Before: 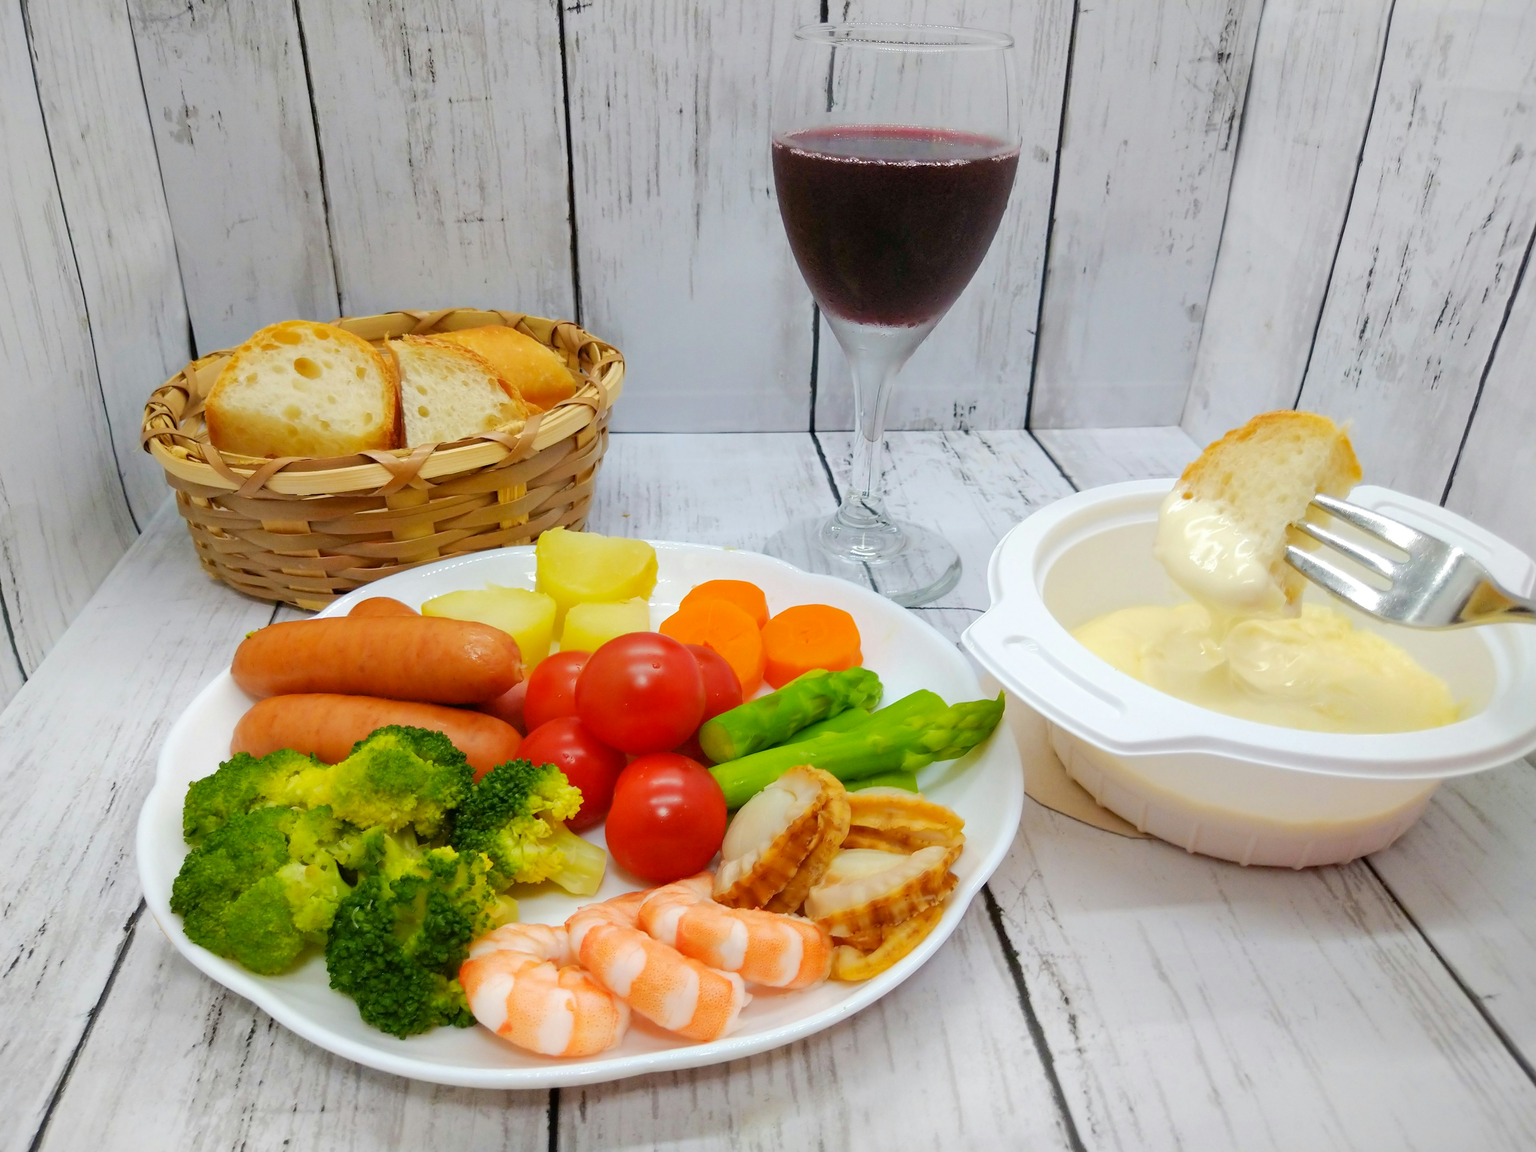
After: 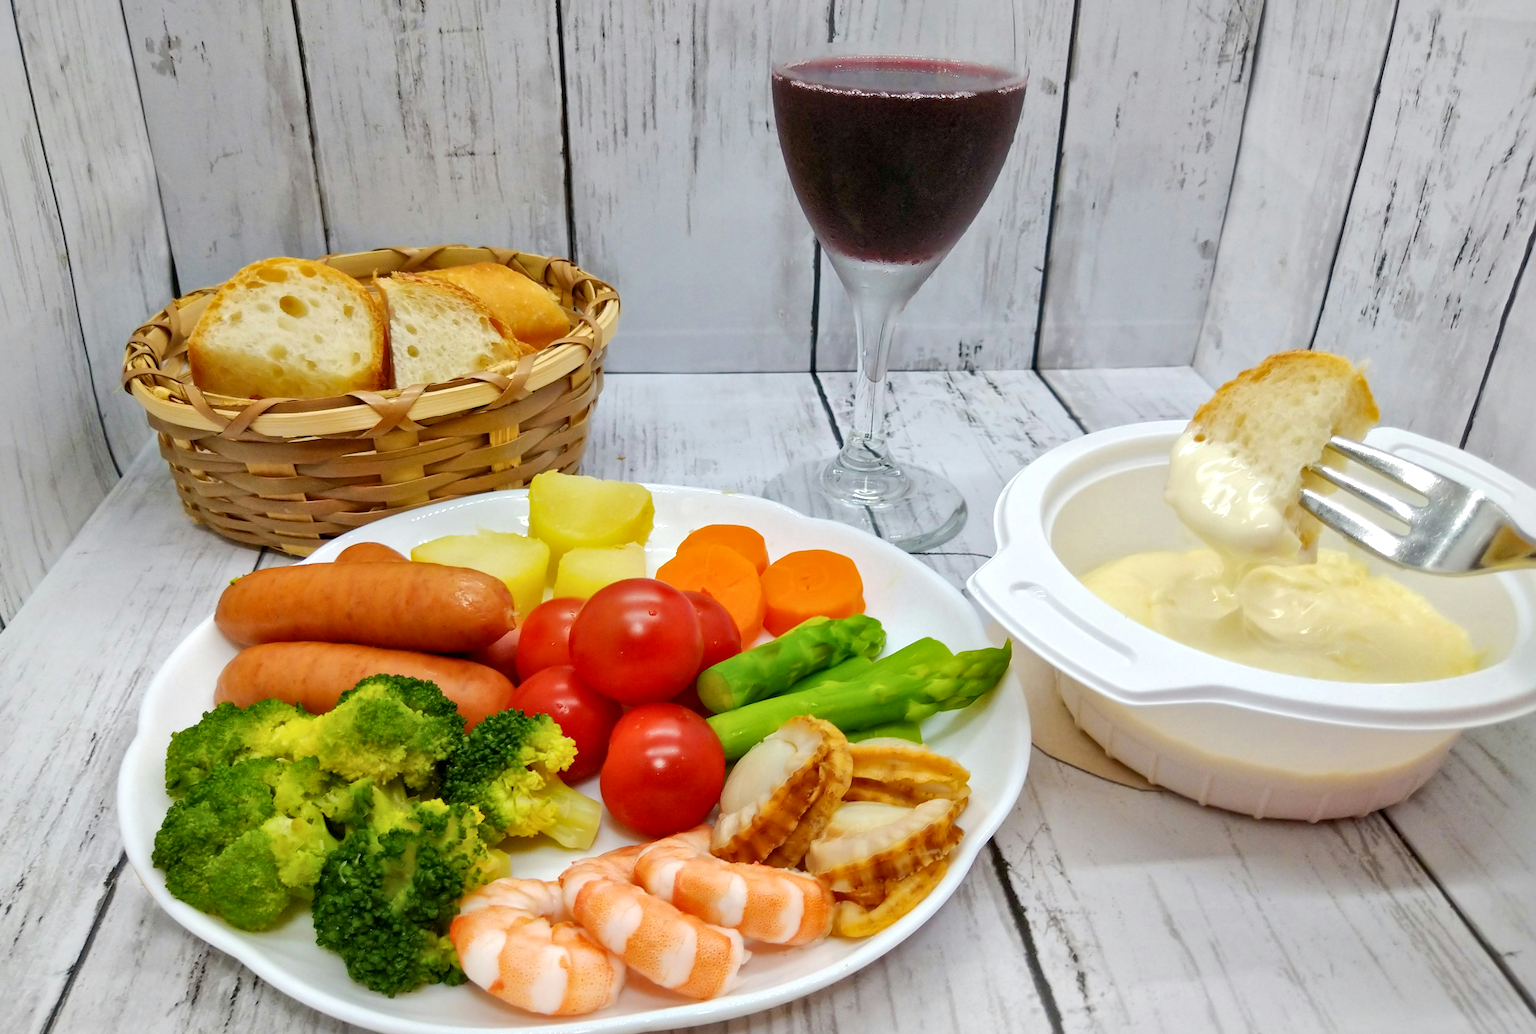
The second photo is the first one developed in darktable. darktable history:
local contrast: mode bilateral grid, contrast 20, coarseness 50, detail 150%, midtone range 0.2
crop: left 1.507%, top 6.147%, right 1.379%, bottom 6.637%
